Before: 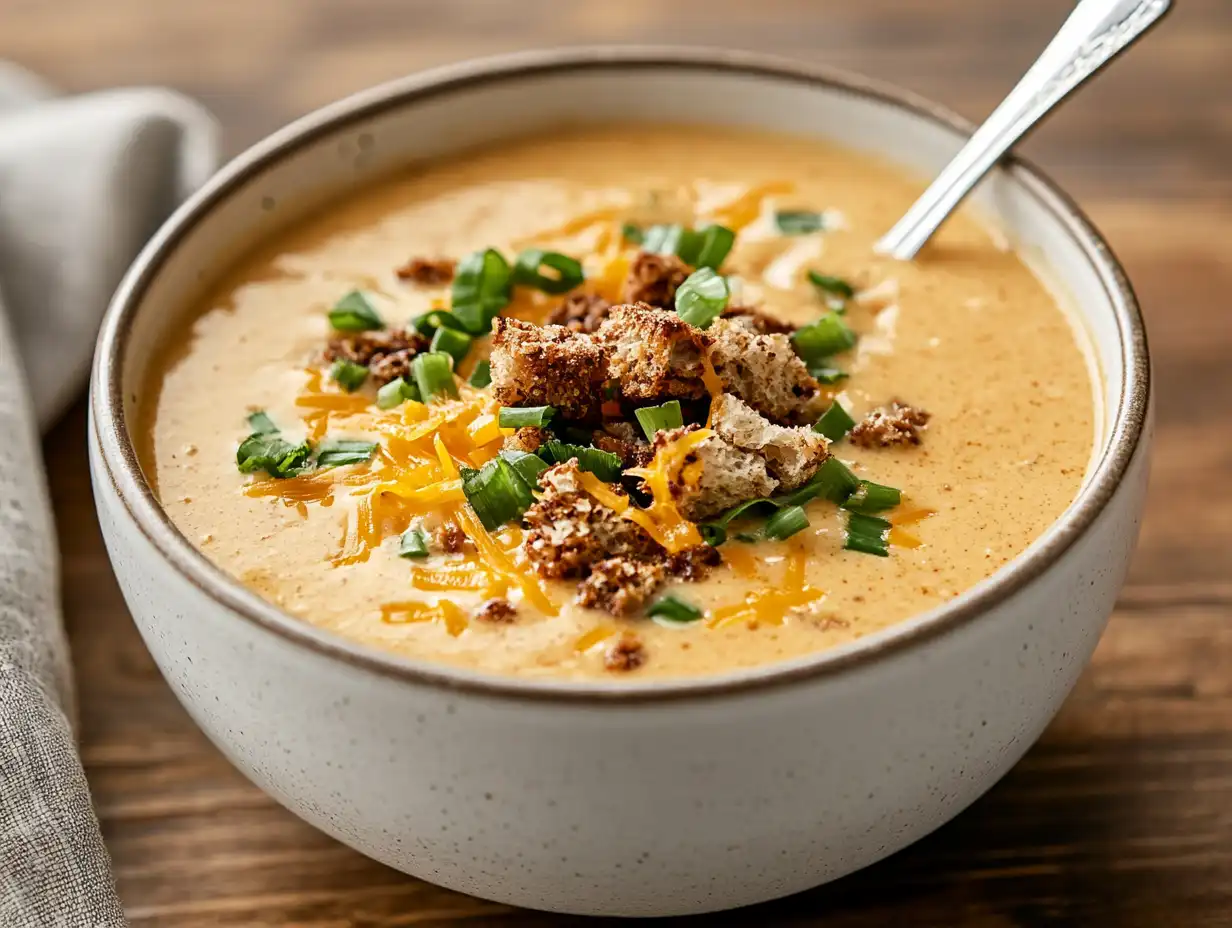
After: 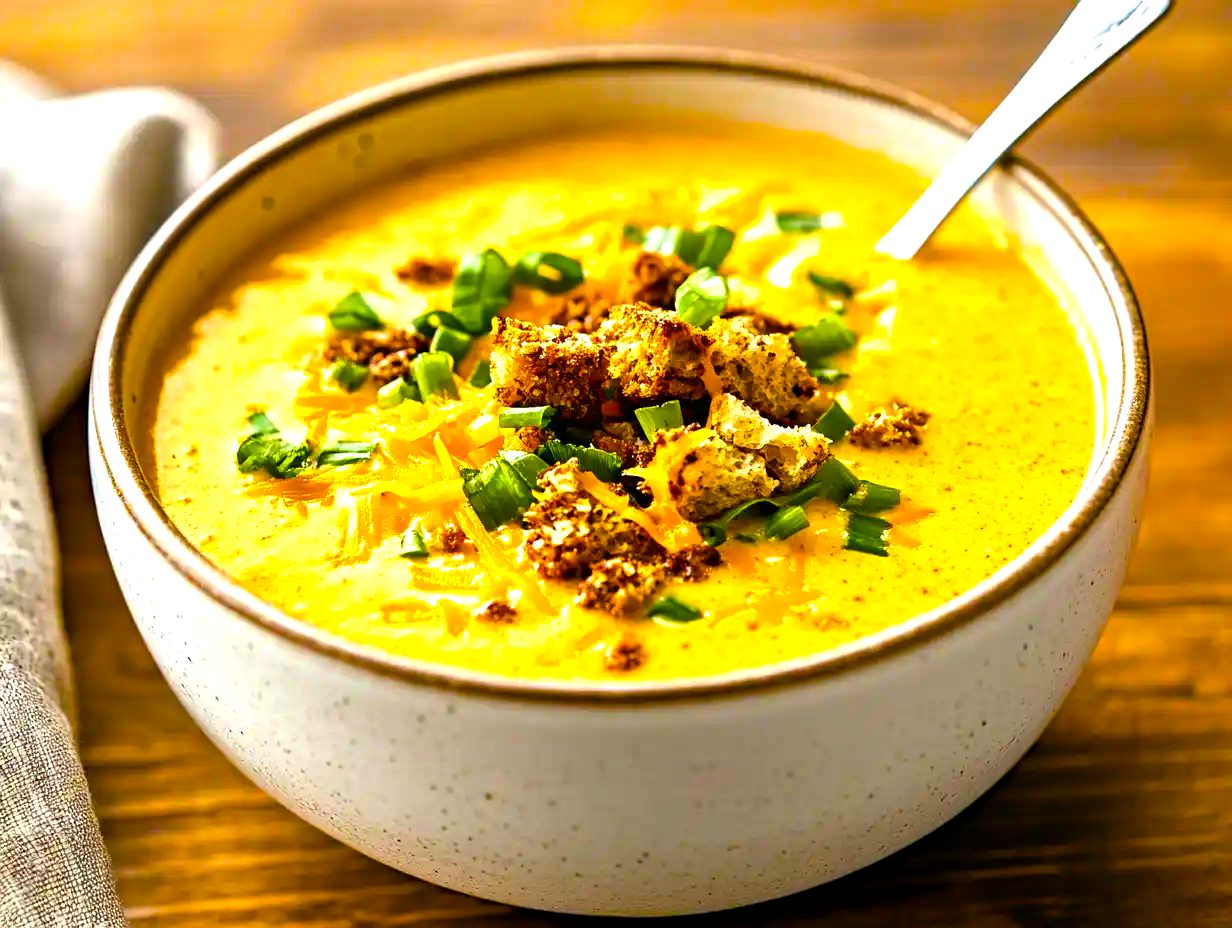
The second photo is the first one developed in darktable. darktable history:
haze removal: compatibility mode true, adaptive false
color balance rgb: linear chroma grading › global chroma 25%, perceptual saturation grading › global saturation 40%, perceptual brilliance grading › global brilliance 30%, global vibrance 40%
